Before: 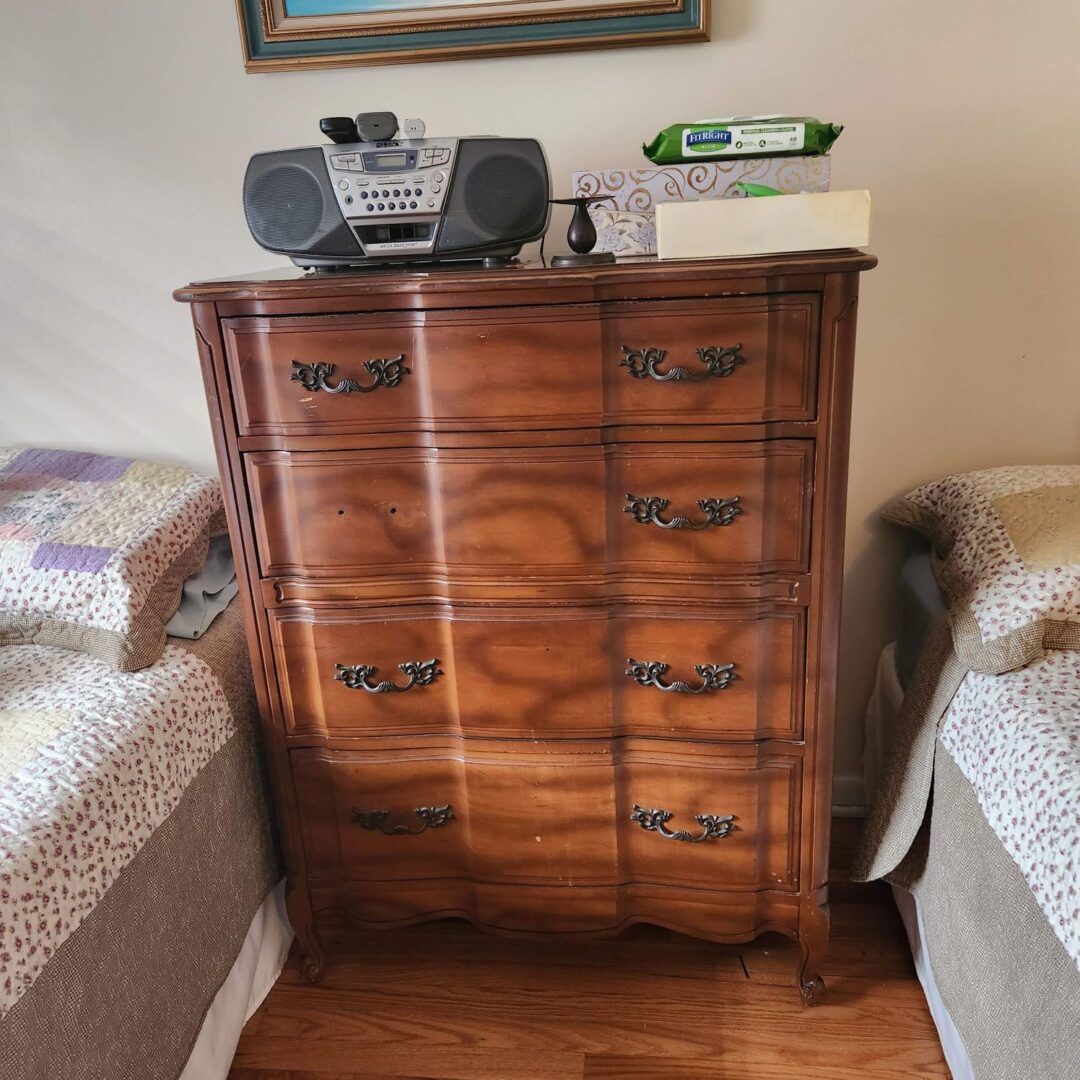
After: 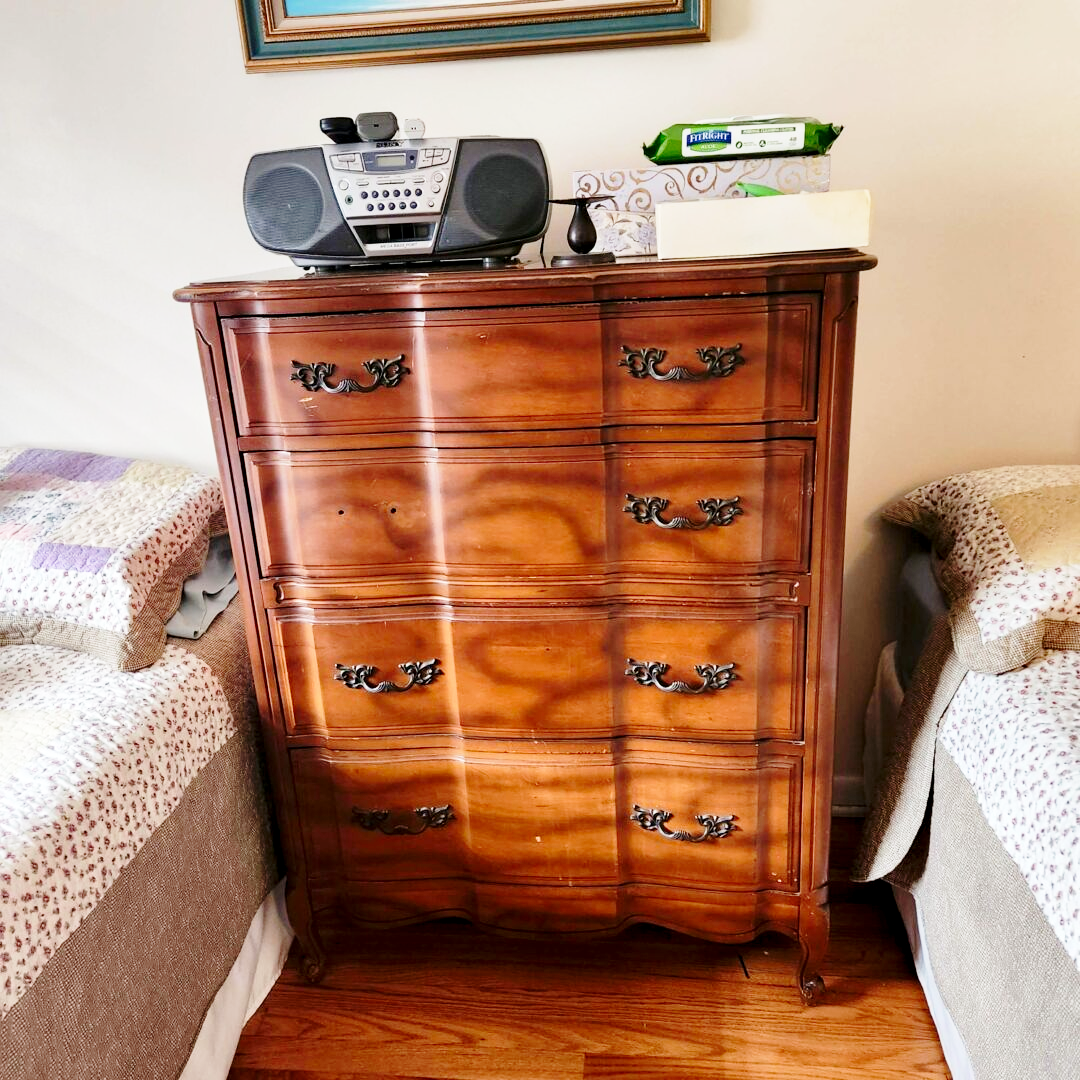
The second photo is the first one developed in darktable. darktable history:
exposure: black level correction 0.007, exposure 0.102 EV, compensate exposure bias true, compensate highlight preservation false
base curve: curves: ch0 [(0, 0) (0.028, 0.03) (0.121, 0.232) (0.46, 0.748) (0.859, 0.968) (1, 1)], preserve colors none
